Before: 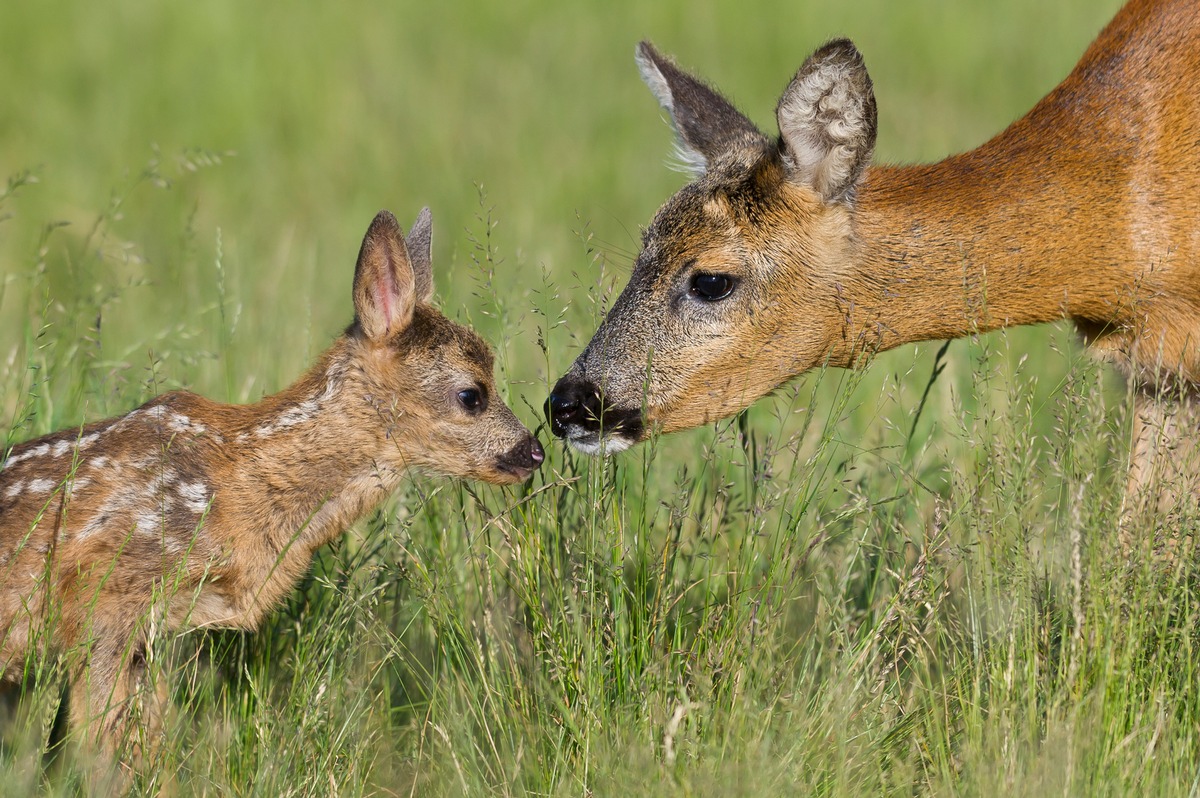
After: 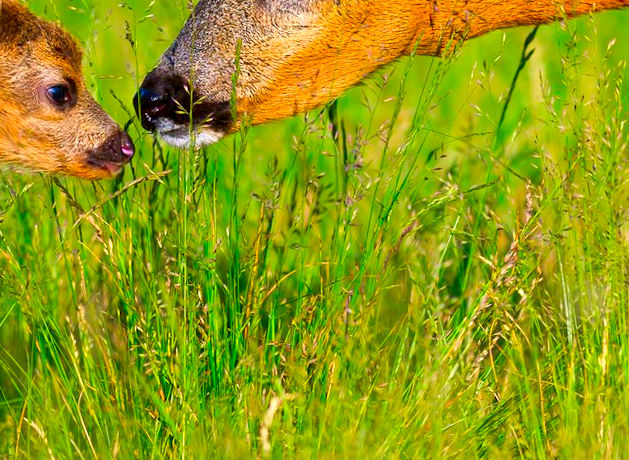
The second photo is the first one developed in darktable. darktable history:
exposure: black level correction 0.003, exposure 0.383 EV, compensate highlight preservation false
crop: left 34.479%, top 38.822%, right 13.718%, bottom 5.172%
color correction: highlights a* 1.59, highlights b* -1.7, saturation 2.48
rotate and perspective: rotation -1.17°, automatic cropping off
